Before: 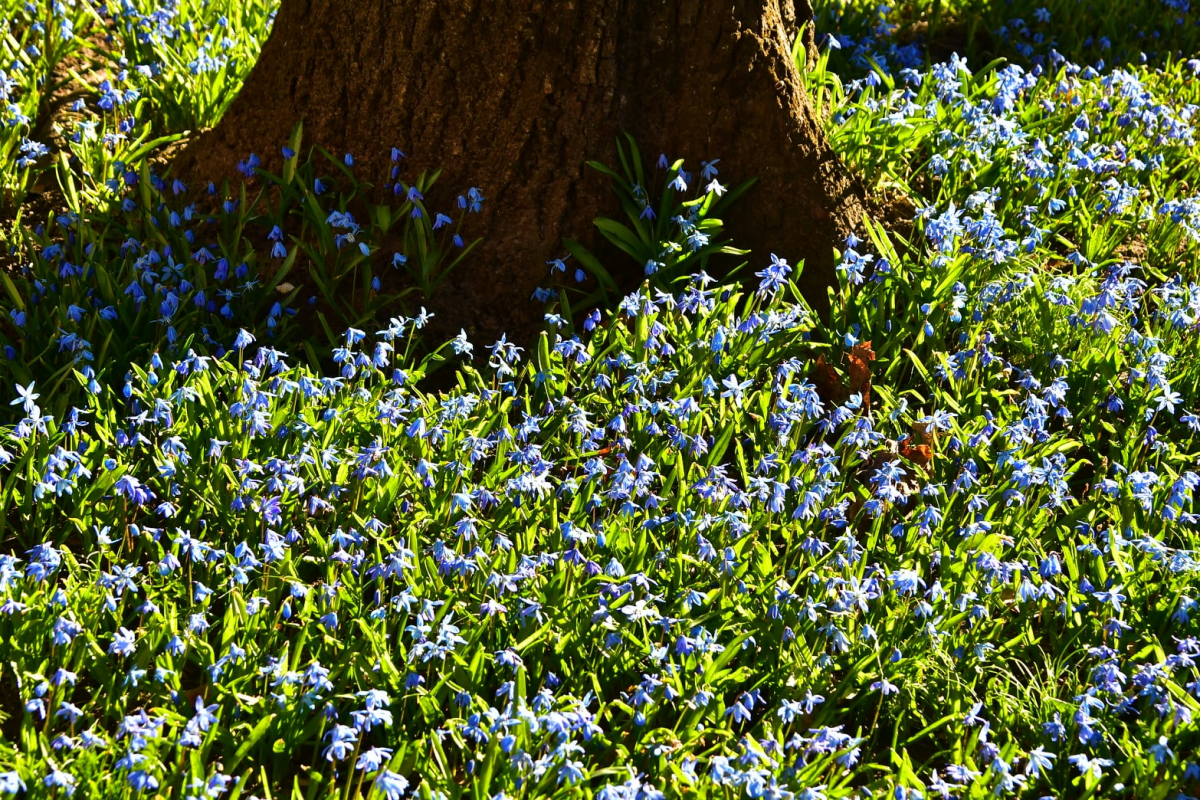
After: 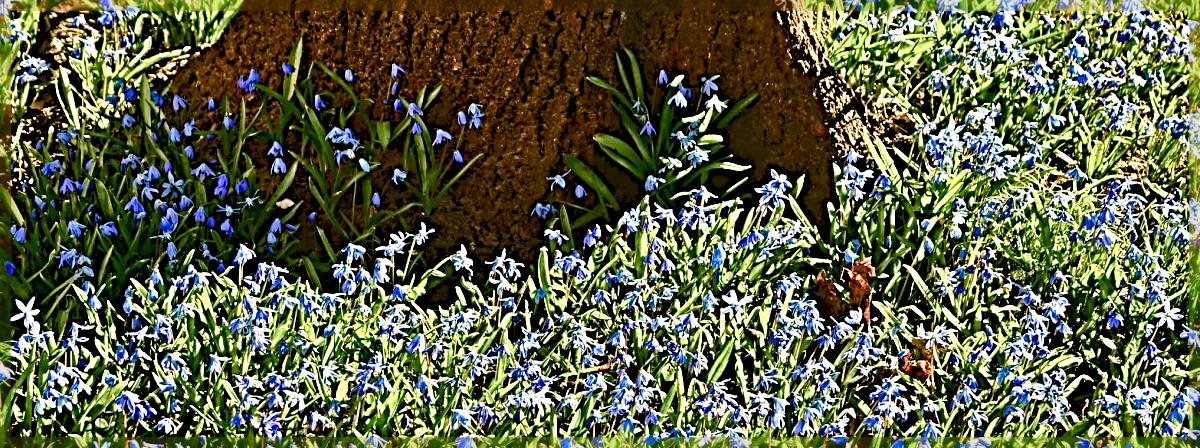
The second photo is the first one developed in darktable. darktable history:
crop and rotate: top 10.605%, bottom 33.274%
tone equalizer: -8 EV 0.001 EV, -7 EV -0.004 EV, -6 EV 0.009 EV, -5 EV 0.032 EV, -4 EV 0.276 EV, -3 EV 0.644 EV, -2 EV 0.584 EV, -1 EV 0.187 EV, +0 EV 0.024 EV
color balance rgb: shadows lift › chroma 1%, shadows lift › hue 113°, highlights gain › chroma 0.2%, highlights gain › hue 333°, perceptual saturation grading › global saturation 20%, perceptual saturation grading › highlights -50%, perceptual saturation grading › shadows 25%, contrast -30%
exposure: exposure 0.566 EV, compensate highlight preservation false
sharpen: radius 4.001, amount 2
color correction: highlights b* 3
